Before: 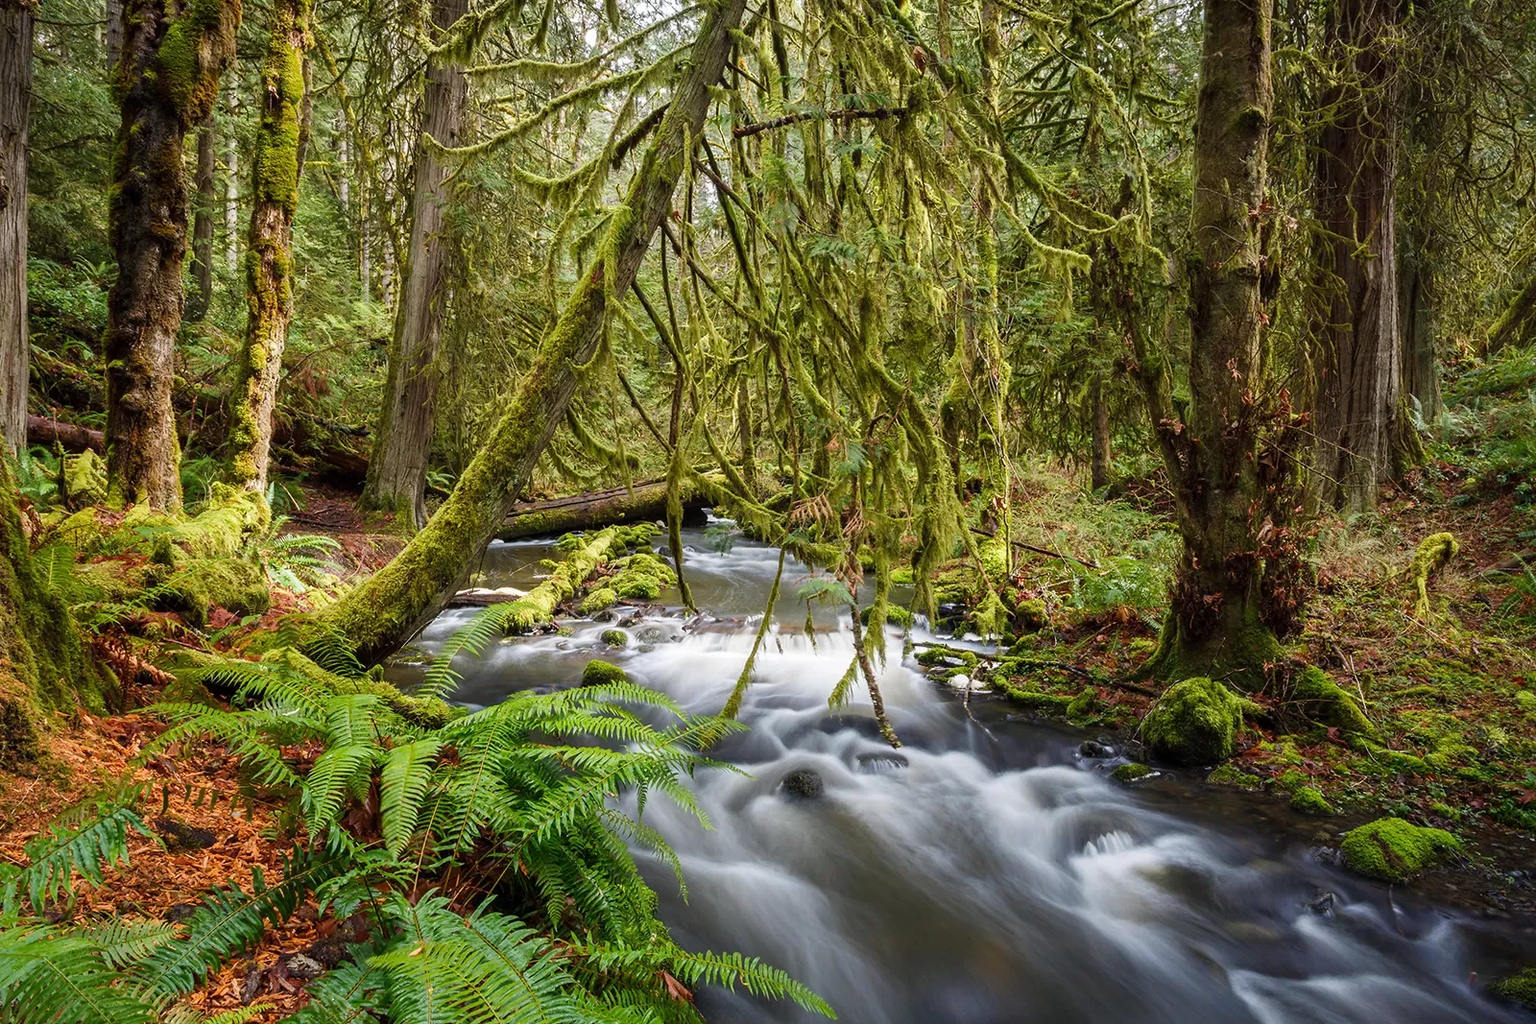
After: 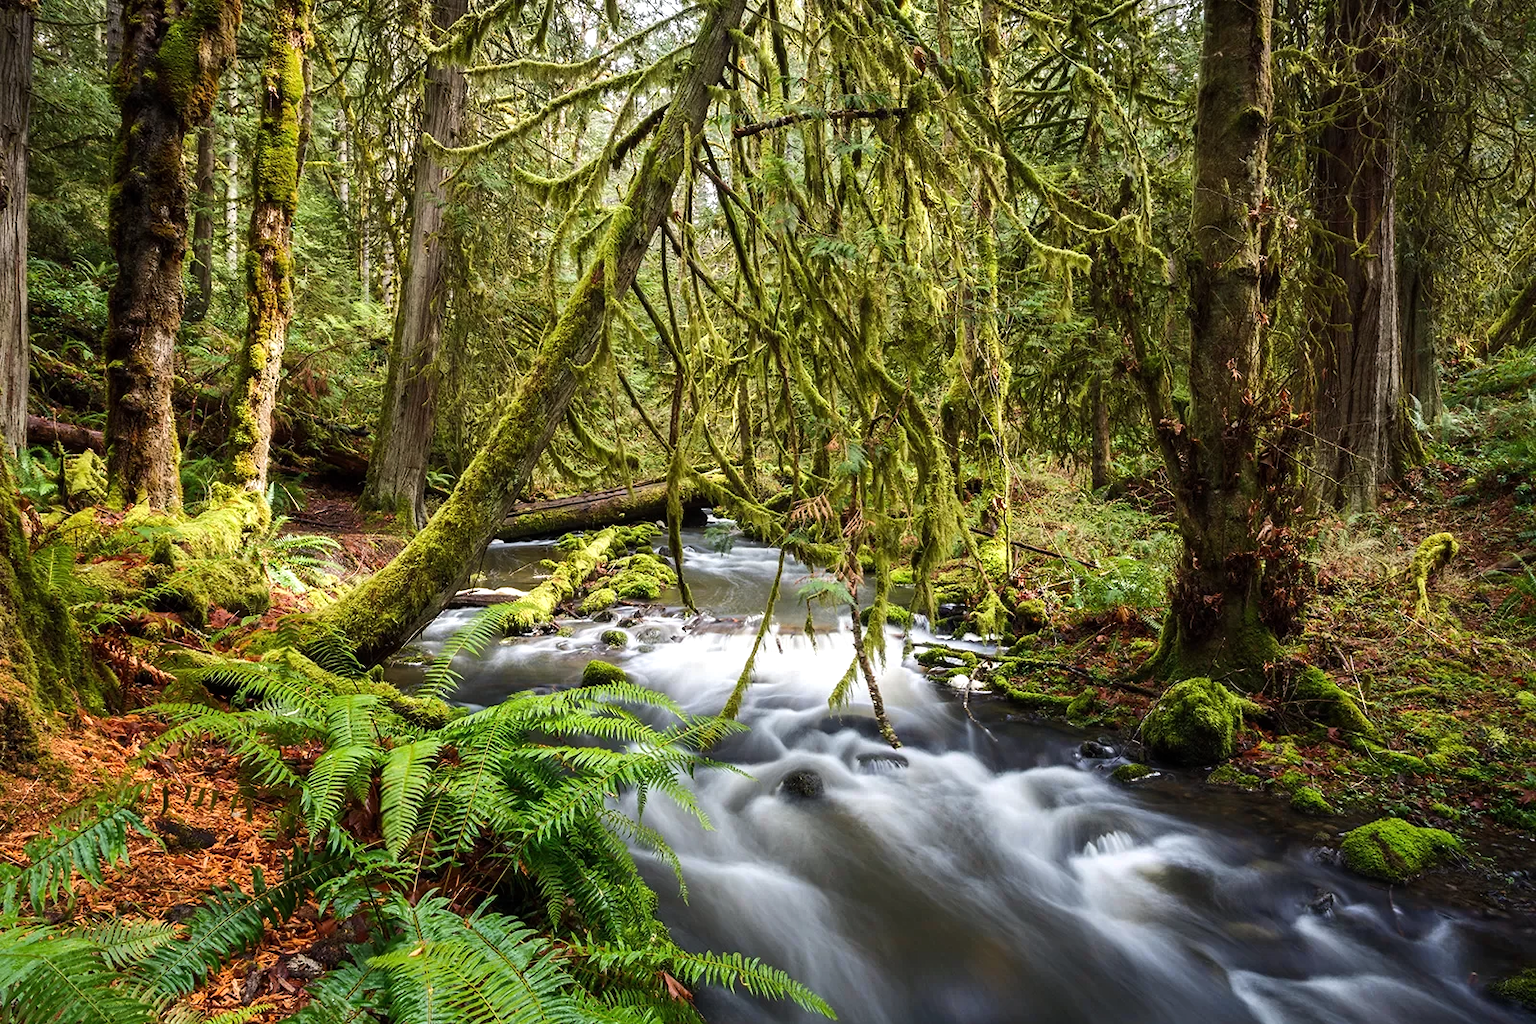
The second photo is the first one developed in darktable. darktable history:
tone equalizer: -8 EV -0.429 EV, -7 EV -0.364 EV, -6 EV -0.303 EV, -5 EV -0.249 EV, -3 EV 0.228 EV, -2 EV 0.326 EV, -1 EV 0.377 EV, +0 EV 0.407 EV, edges refinement/feathering 500, mask exposure compensation -1.57 EV, preserve details no
